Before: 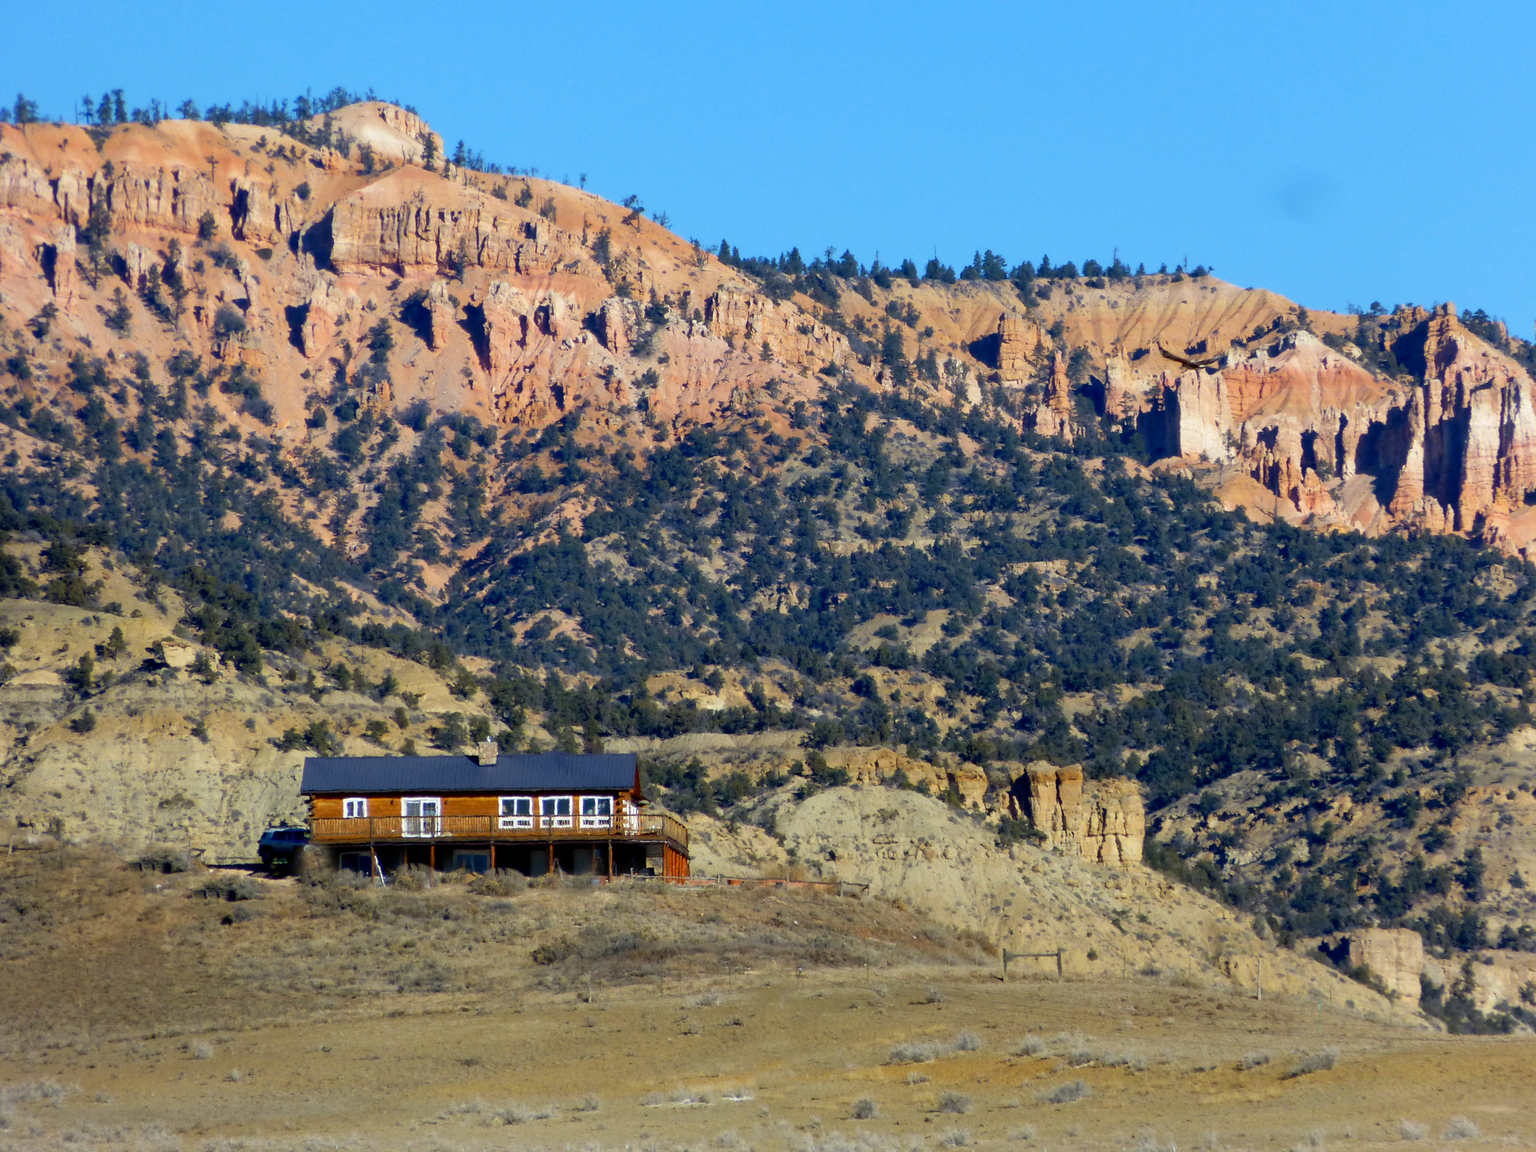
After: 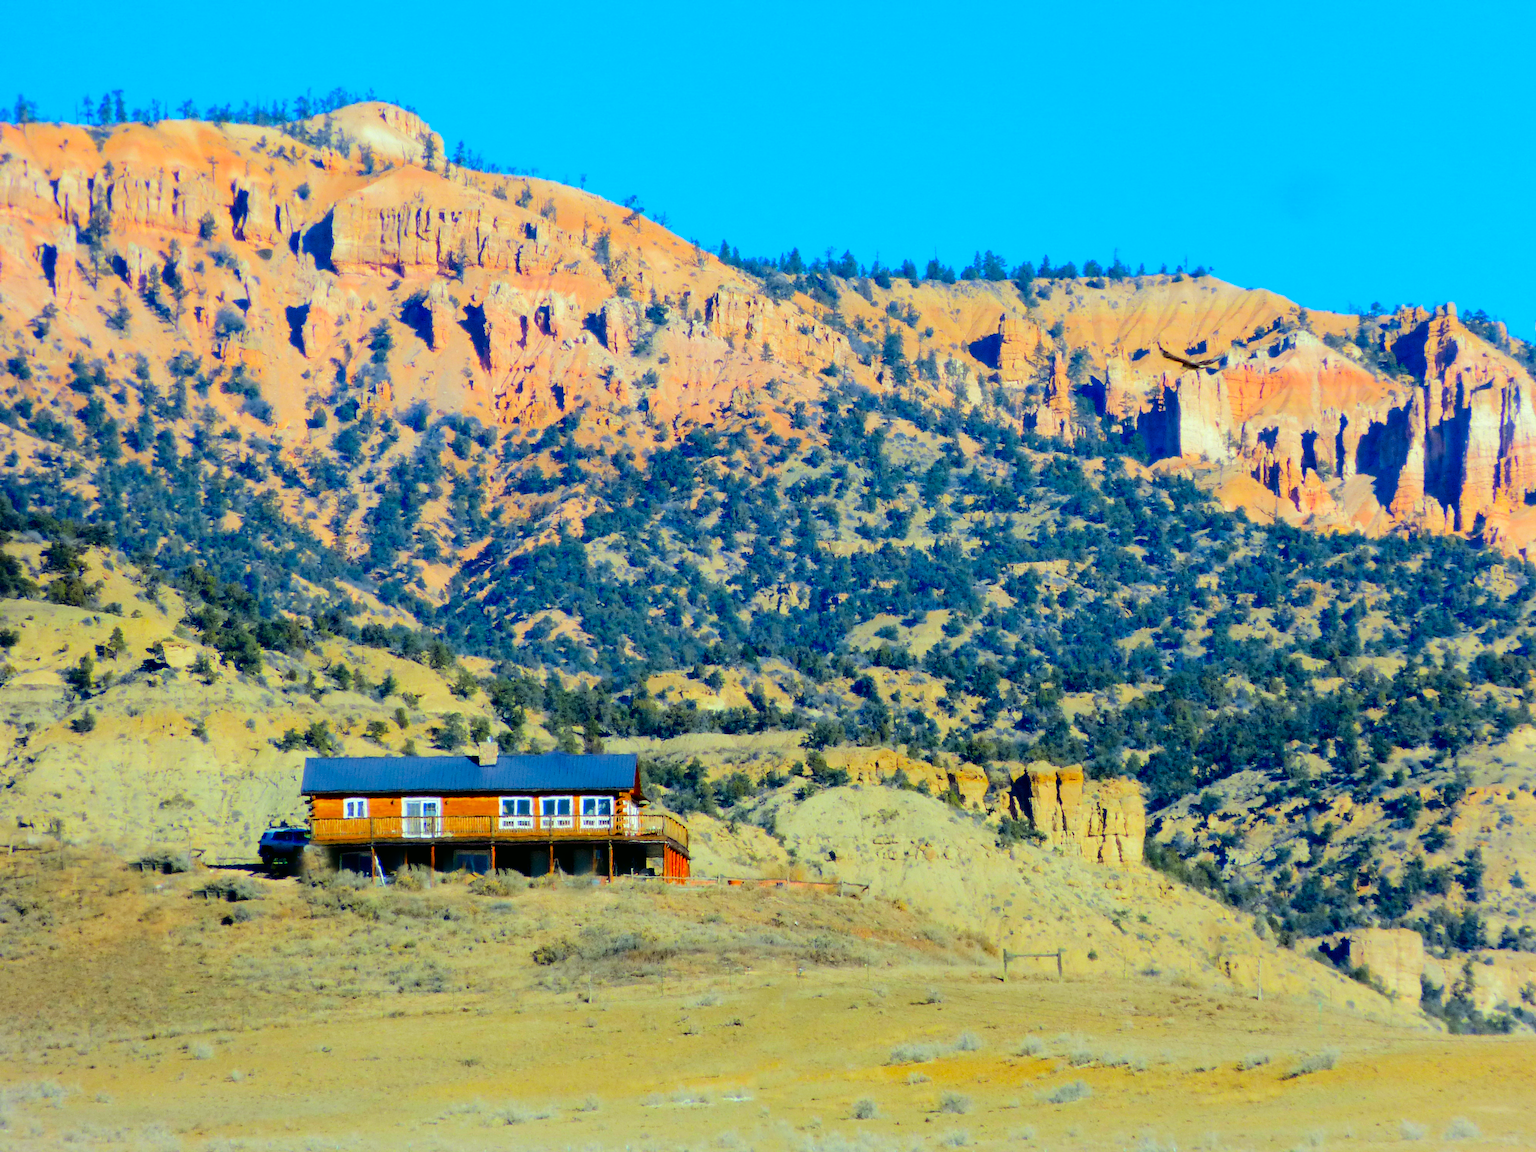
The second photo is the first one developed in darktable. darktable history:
contrast brightness saturation: contrast 0.029, brightness -0.045
color correction: highlights a* -7.59, highlights b* 1.22, shadows a* -3.4, saturation 1.39
tone equalizer: -7 EV 0.151 EV, -6 EV 0.591 EV, -5 EV 1.18 EV, -4 EV 1.37 EV, -3 EV 1.15 EV, -2 EV 0.6 EV, -1 EV 0.148 EV, edges refinement/feathering 500, mask exposure compensation -1.25 EV, preserve details no
